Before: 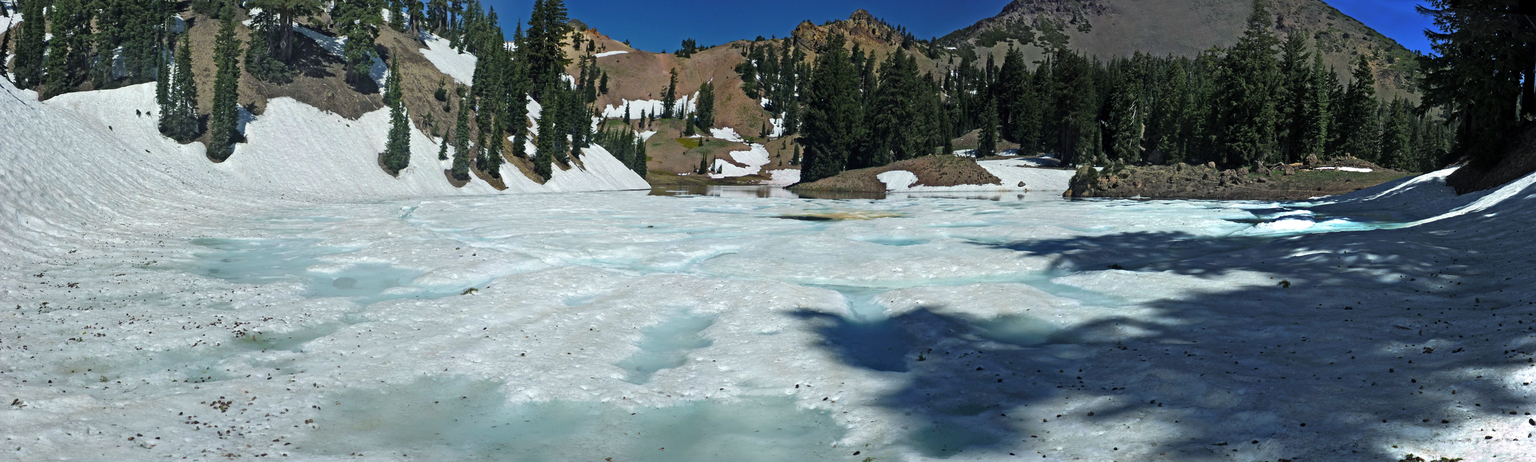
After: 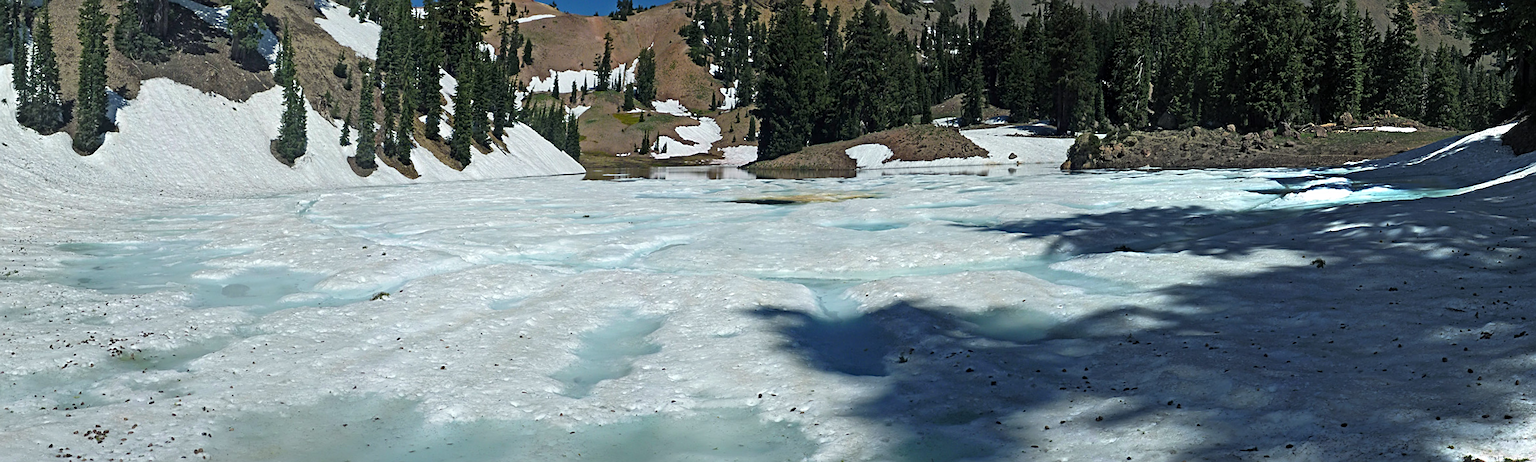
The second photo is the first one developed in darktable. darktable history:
crop and rotate: angle 1.5°, left 5.726%, top 5.675%
sharpen: on, module defaults
